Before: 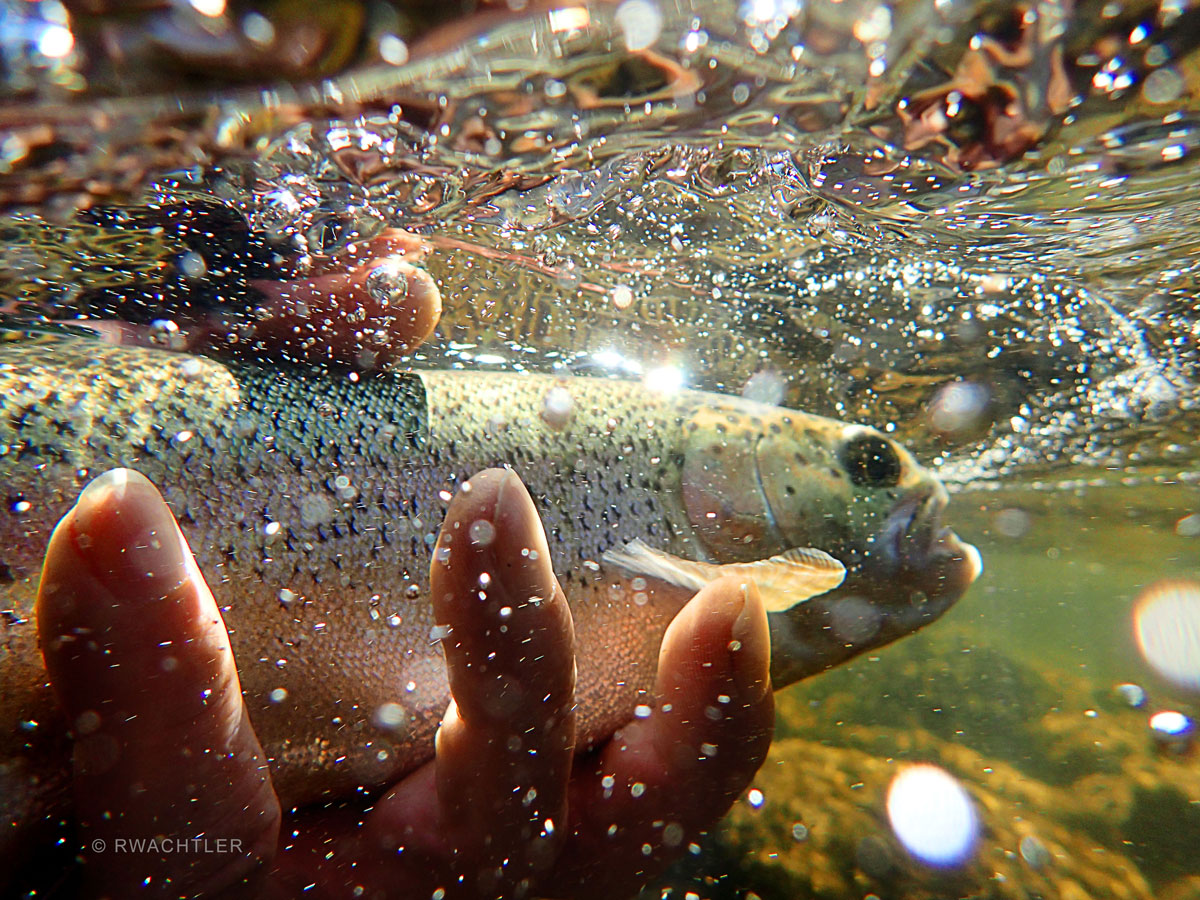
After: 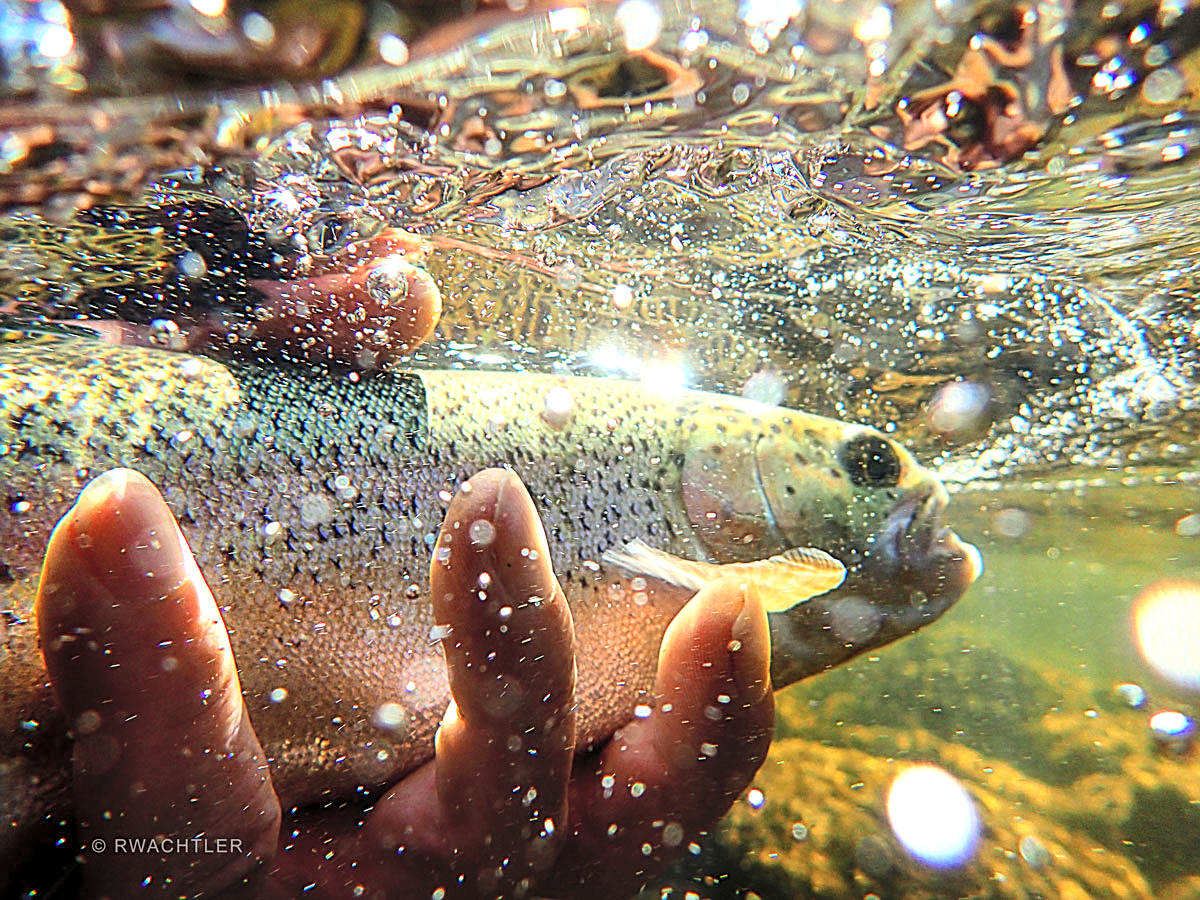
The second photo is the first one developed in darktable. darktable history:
local contrast: on, module defaults
tone equalizer: -8 EV -0.417 EV, -7 EV -0.389 EV, -6 EV -0.333 EV, -5 EV -0.222 EV, -3 EV 0.222 EV, -2 EV 0.333 EV, -1 EV 0.389 EV, +0 EV 0.417 EV, edges refinement/feathering 500, mask exposure compensation -1.57 EV, preserve details no
base curve: curves: ch0 [(0, 0) (0.472, 0.455) (1, 1)], preserve colors none
contrast brightness saturation: contrast 0.1, brightness 0.3, saturation 0.14
sharpen: on, module defaults
